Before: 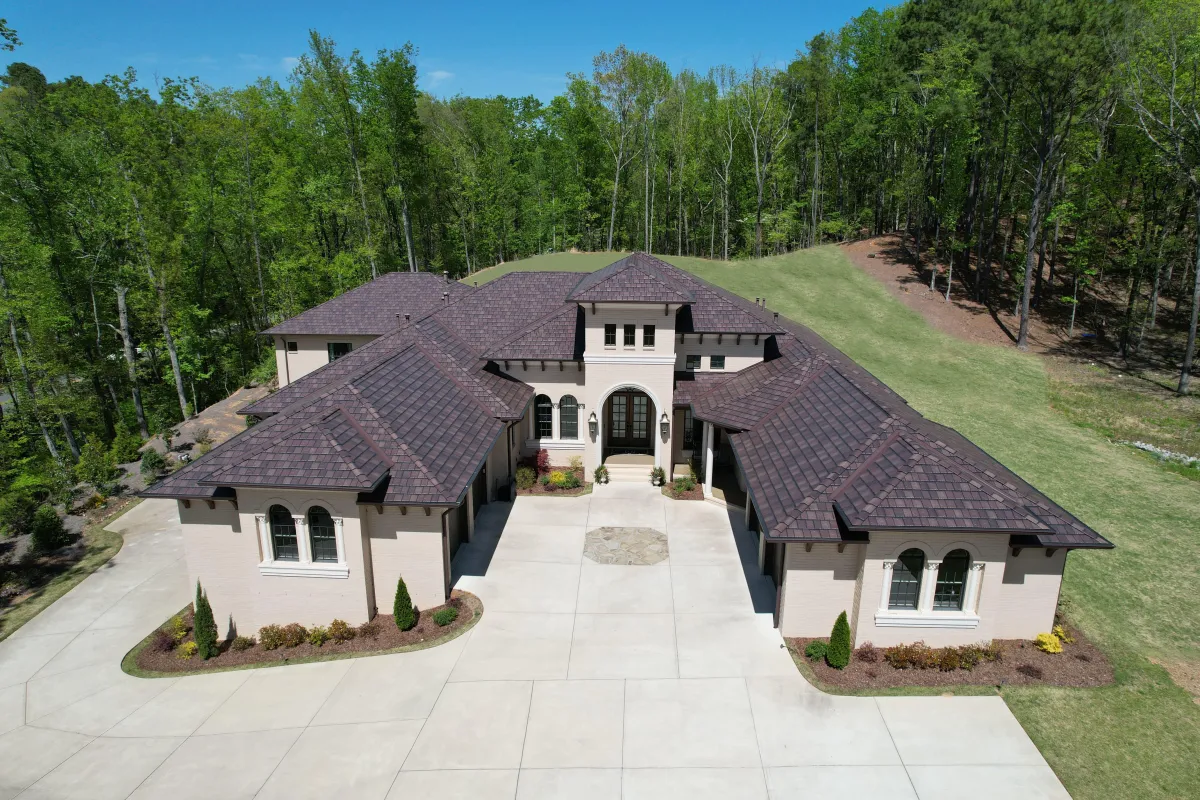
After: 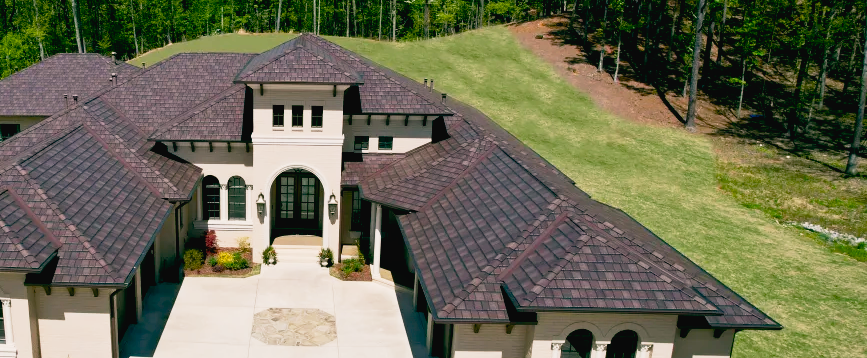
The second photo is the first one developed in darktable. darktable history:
color balance rgb: shadows lift › chroma 3.693%, shadows lift › hue 88.81°, highlights gain › chroma 3.306%, highlights gain › hue 56.12°, global offset › luminance -0.316%, global offset › chroma 0.111%, global offset › hue 163.37°, perceptual saturation grading › global saturation 40.442%, perceptual saturation grading › highlights -50.216%, perceptual saturation grading › shadows 30.802%
tone curve: curves: ch0 [(0, 0.024) (0.031, 0.027) (0.113, 0.069) (0.198, 0.18) (0.304, 0.303) (0.441, 0.462) (0.557, 0.6) (0.711, 0.79) (0.812, 0.878) (0.927, 0.935) (1, 0.963)]; ch1 [(0, 0) (0.222, 0.2) (0.343, 0.325) (0.45, 0.441) (0.502, 0.501) (0.527, 0.534) (0.55, 0.561) (0.632, 0.656) (0.735, 0.754) (1, 1)]; ch2 [(0, 0) (0.249, 0.222) (0.352, 0.348) (0.424, 0.439) (0.476, 0.482) (0.499, 0.501) (0.517, 0.516) (0.532, 0.544) (0.558, 0.585) (0.596, 0.629) (0.726, 0.745) (0.82, 0.796) (0.998, 0.928)], preserve colors none
crop and rotate: left 27.706%, top 27.383%, bottom 27.796%
